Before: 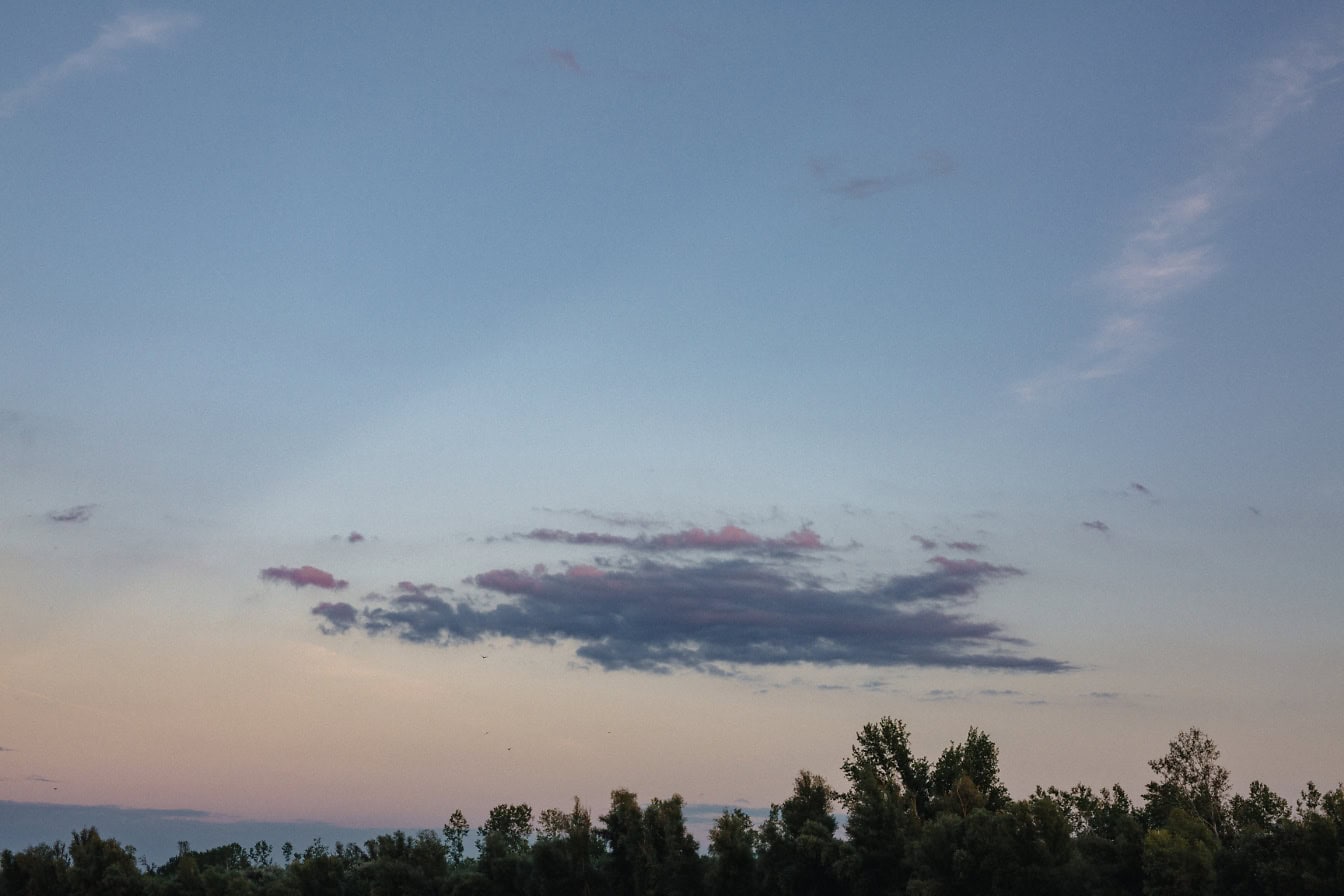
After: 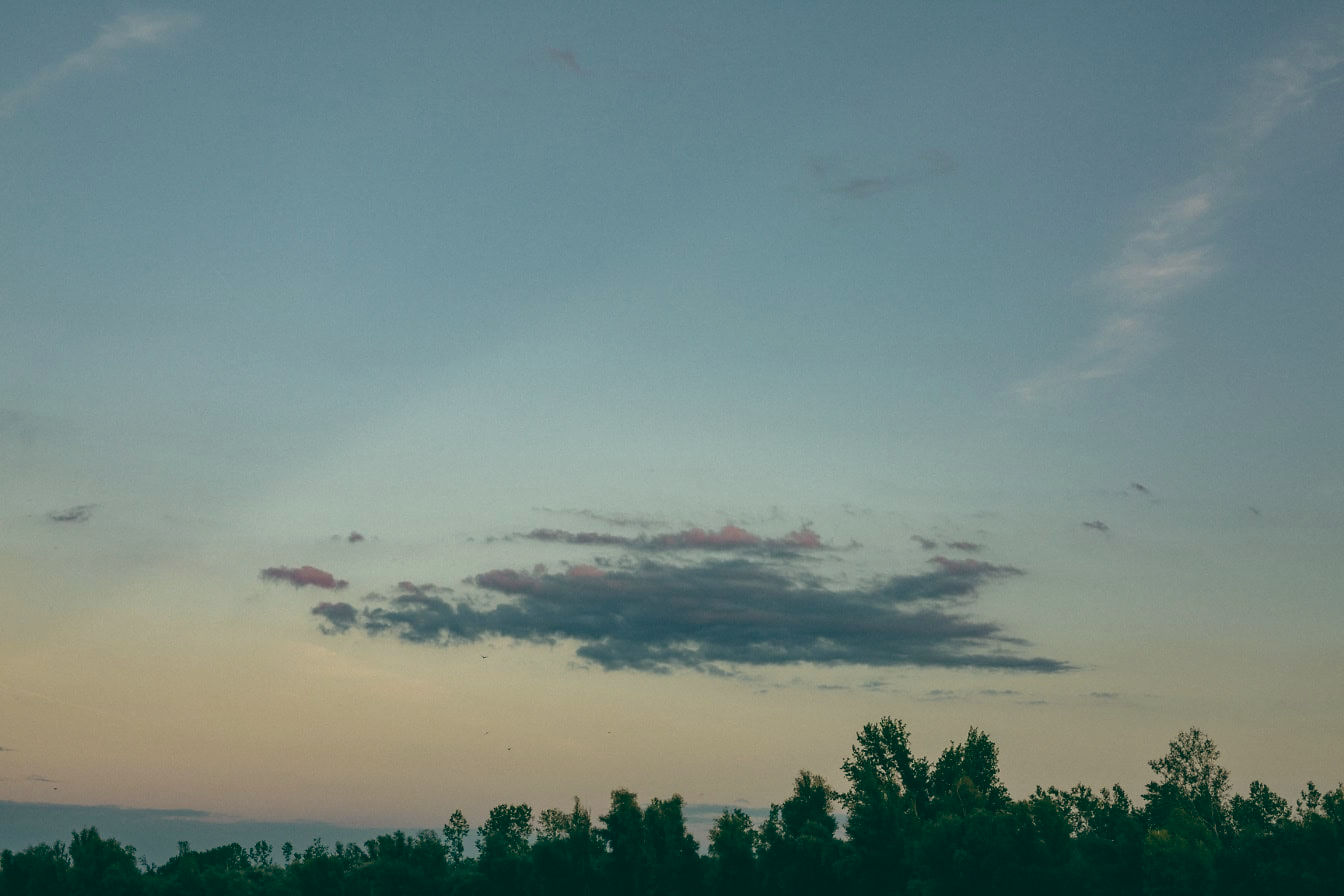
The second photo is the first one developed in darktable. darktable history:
color balance: lift [1.005, 0.99, 1.007, 1.01], gamma [1, 1.034, 1.032, 0.966], gain [0.873, 1.055, 1.067, 0.933]
